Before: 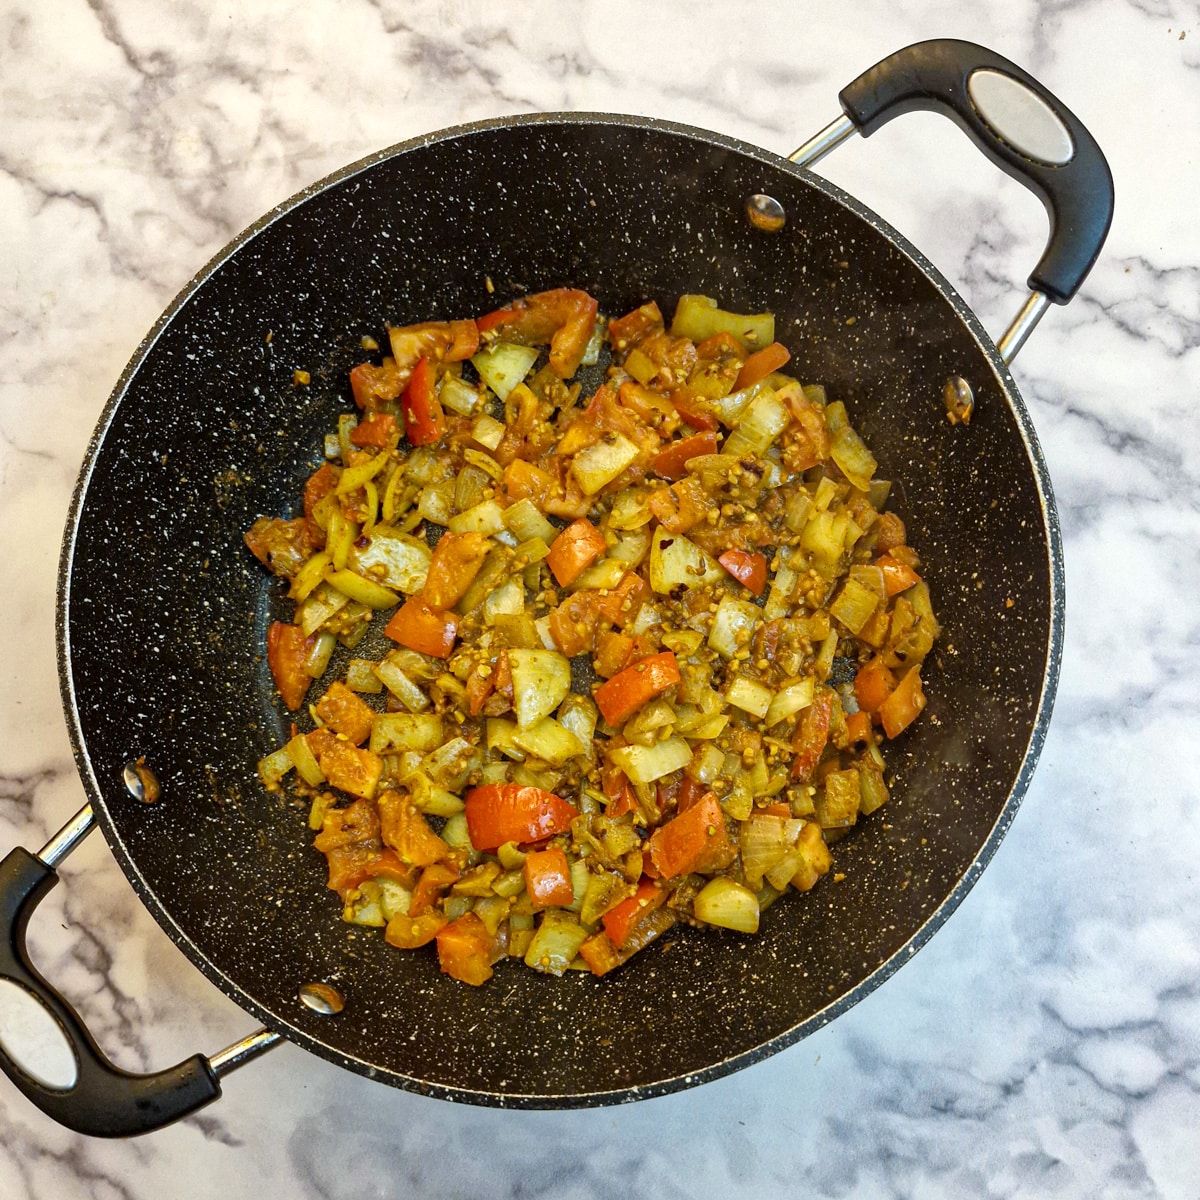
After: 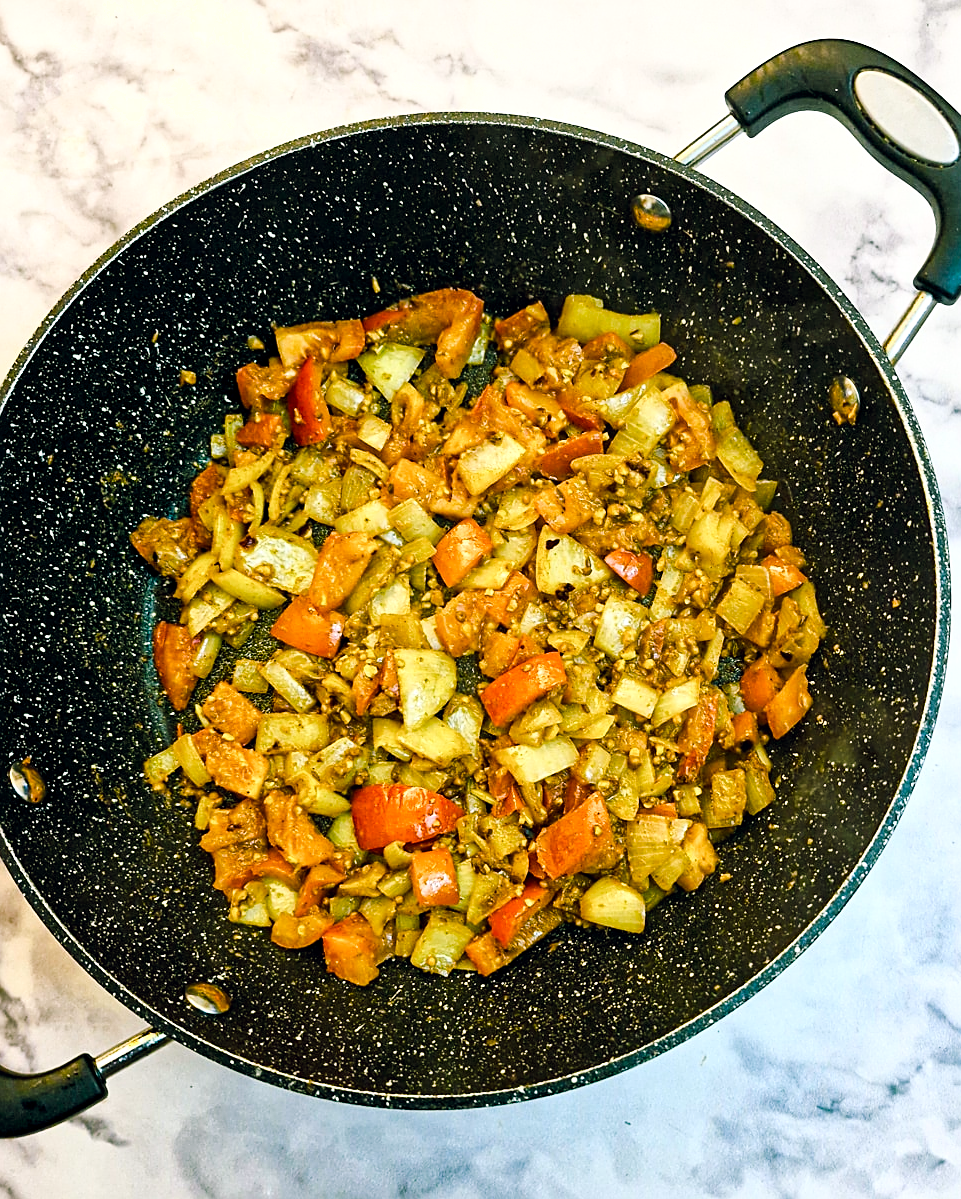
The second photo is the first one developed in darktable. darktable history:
crop and rotate: left 9.564%, right 10.299%
shadows and highlights: shadows -0.106, highlights 41.95
local contrast: mode bilateral grid, contrast 27, coarseness 15, detail 115%, midtone range 0.2
sharpen: on, module defaults
tone curve: curves: ch0 [(0, 0) (0.058, 0.027) (0.214, 0.183) (0.295, 0.288) (0.48, 0.541) (0.658, 0.703) (0.741, 0.775) (0.844, 0.866) (0.986, 0.957)]; ch1 [(0, 0) (0.172, 0.123) (0.312, 0.296) (0.437, 0.429) (0.471, 0.469) (0.502, 0.5) (0.513, 0.515) (0.572, 0.603) (0.617, 0.653) (0.68, 0.724) (0.889, 0.924) (1, 1)]; ch2 [(0, 0) (0.411, 0.424) (0.489, 0.49) (0.502, 0.5) (0.512, 0.524) (0.549, 0.578) (0.604, 0.628) (0.709, 0.748) (1, 1)], color space Lab, linked channels, preserve colors none
levels: levels [0, 0.476, 0.951]
color balance rgb: shadows lift › chroma 11.953%, shadows lift › hue 130.94°, global offset › chroma 0.103%, global offset › hue 254.04°, perceptual saturation grading › global saturation 0.762%, perceptual saturation grading › highlights -17.797%, perceptual saturation grading › mid-tones 33.362%, perceptual saturation grading › shadows 50.351%, global vibrance 20%
